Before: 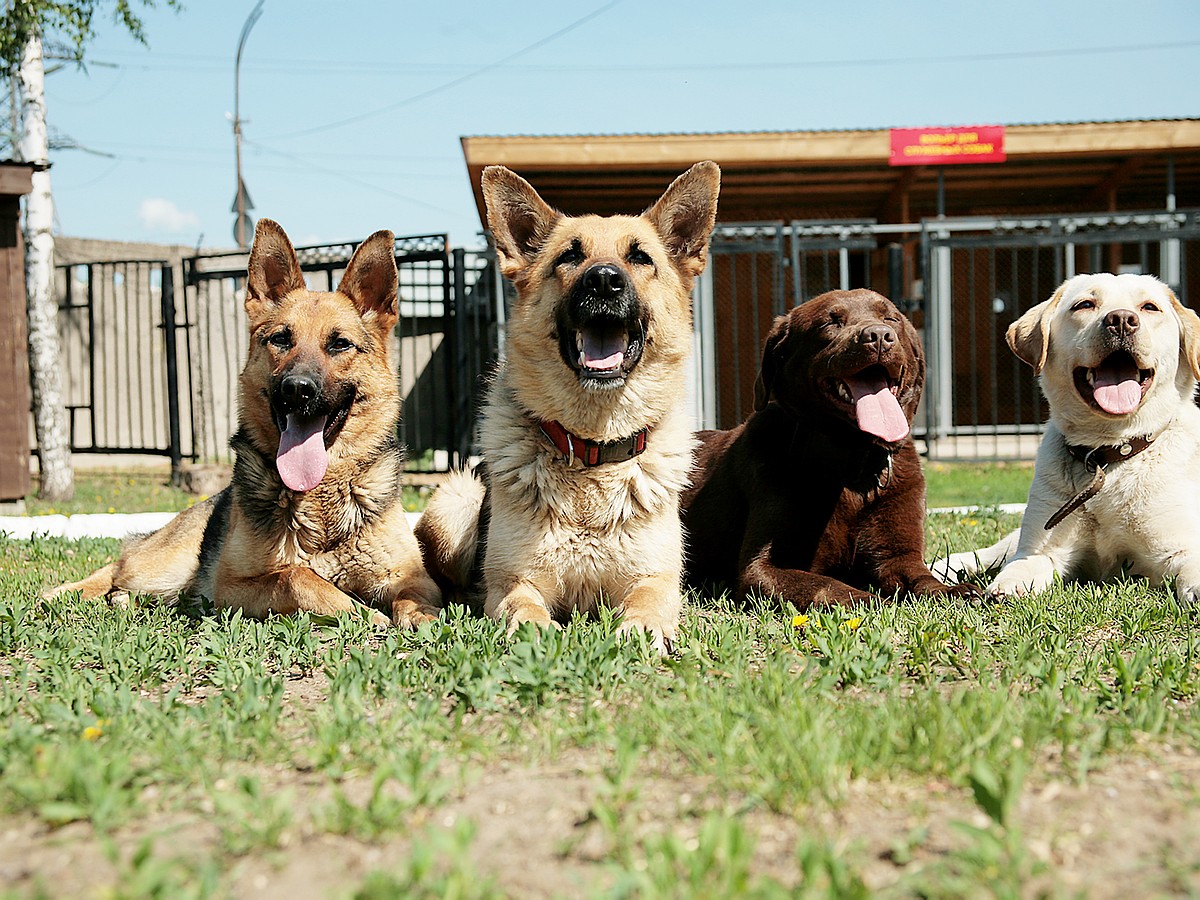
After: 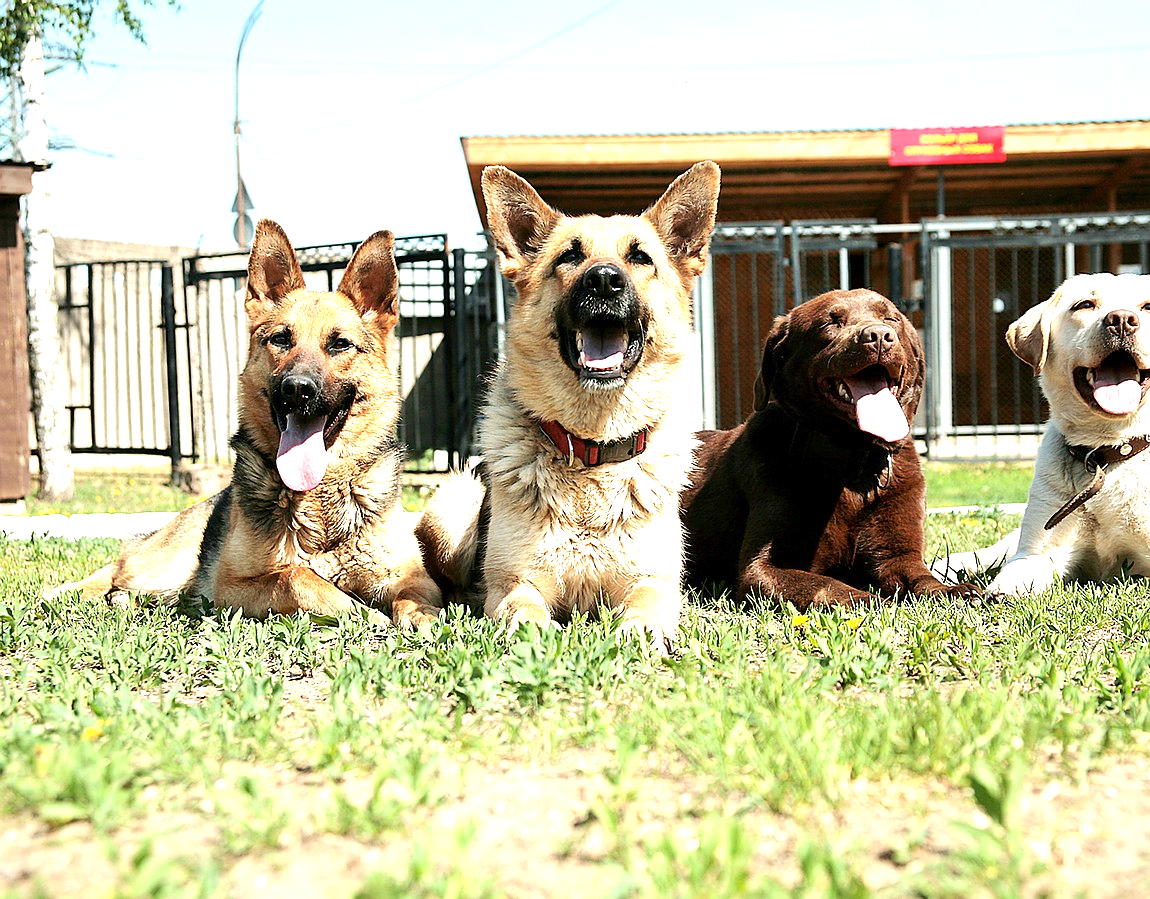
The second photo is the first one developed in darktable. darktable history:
exposure: exposure 0.999 EV, compensate highlight preservation false
tone equalizer: on, module defaults
crop: right 4.126%, bottom 0.031%
